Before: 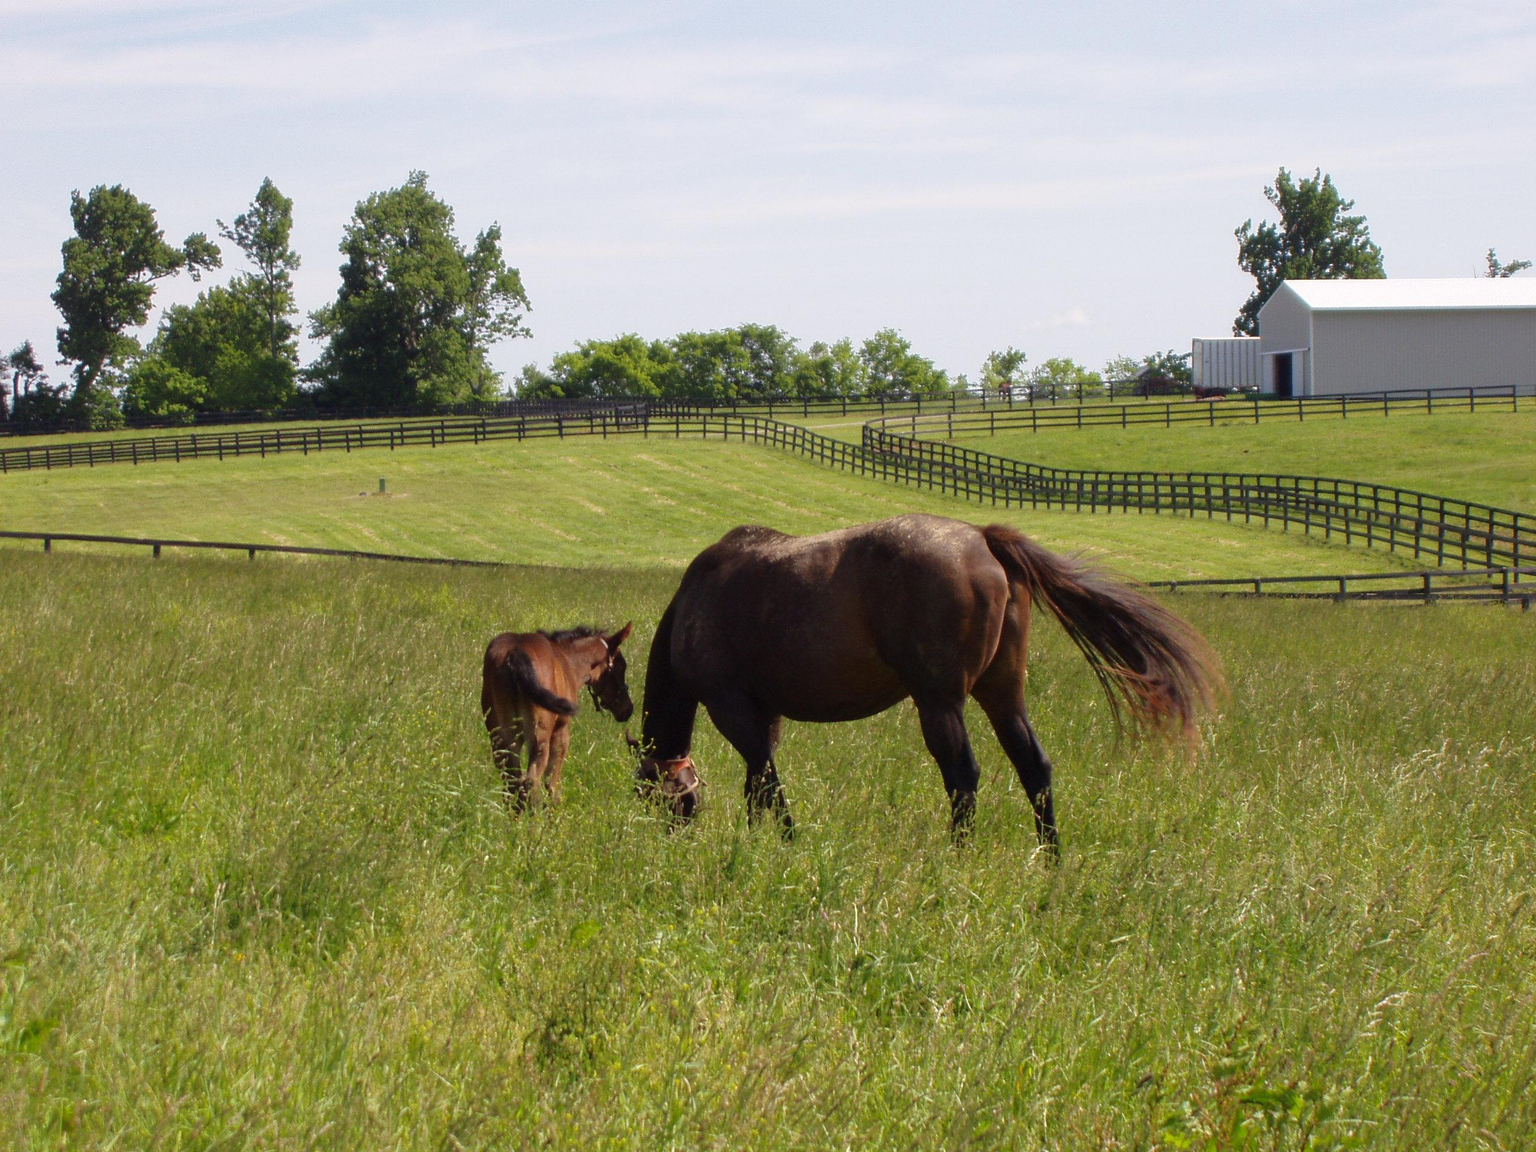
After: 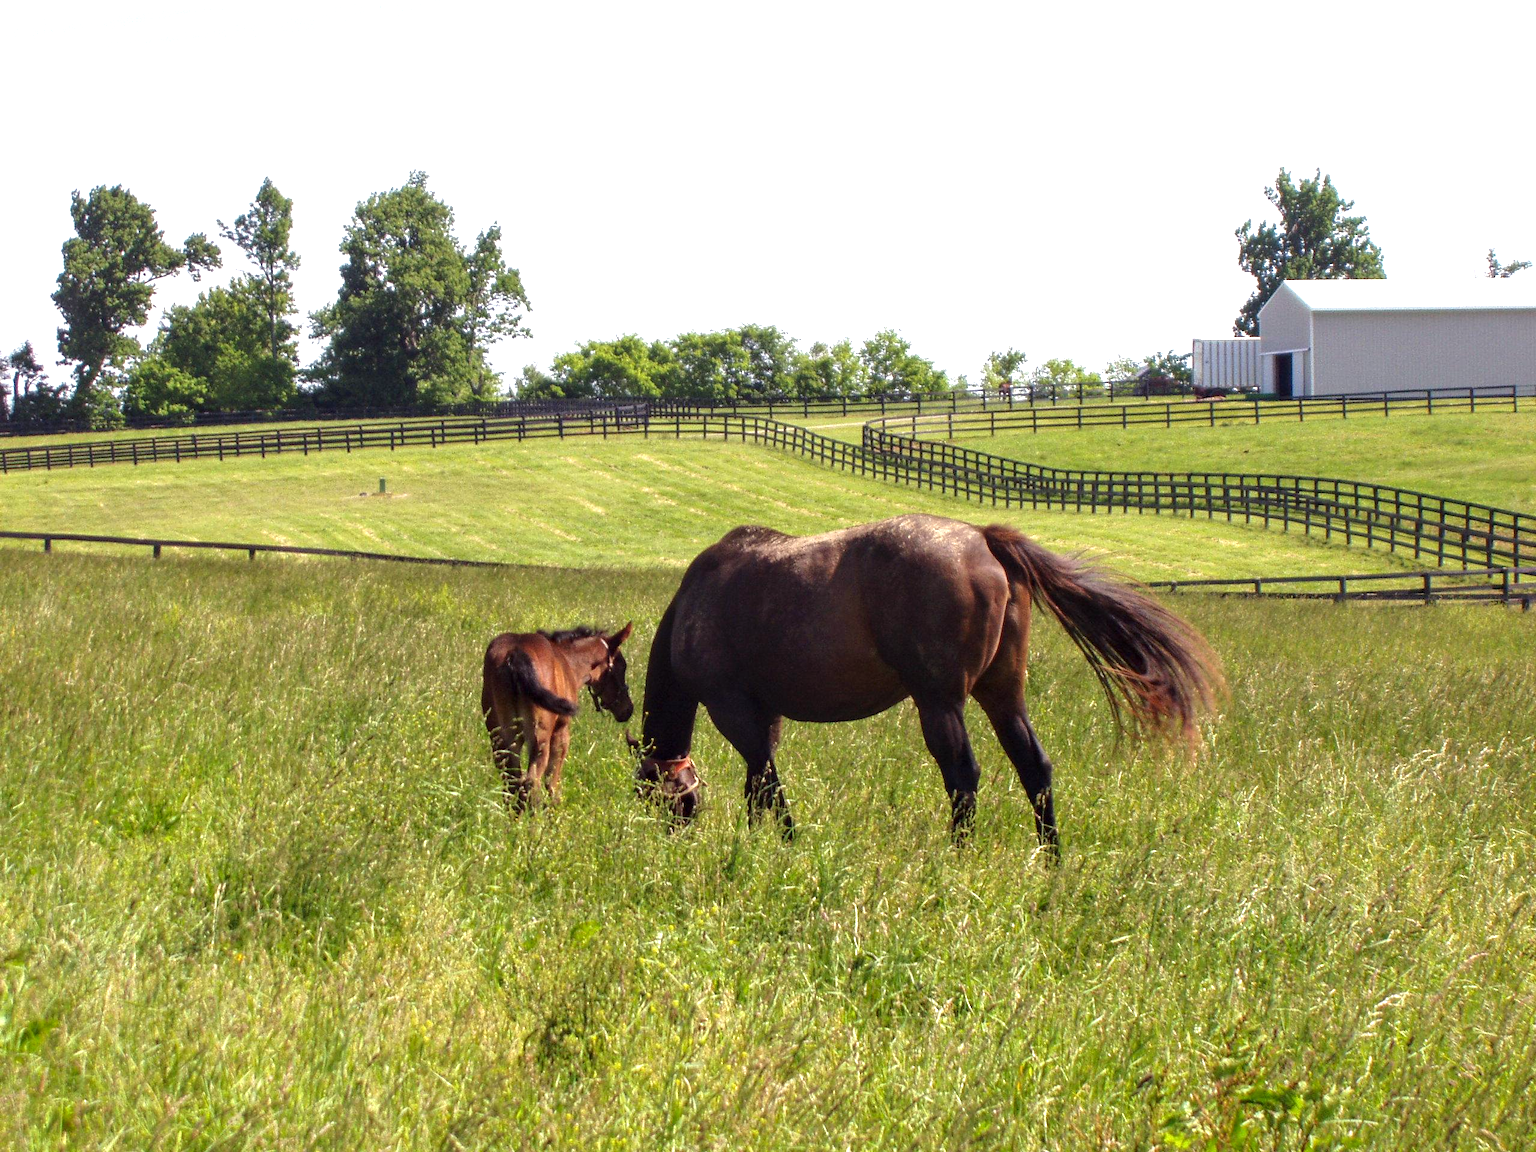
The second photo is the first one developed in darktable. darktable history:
exposure: exposure 0.7 EV, compensate highlight preservation false
color balance: gamma [0.9, 0.988, 0.975, 1.025], gain [1.05, 1, 1, 1]
local contrast: on, module defaults
